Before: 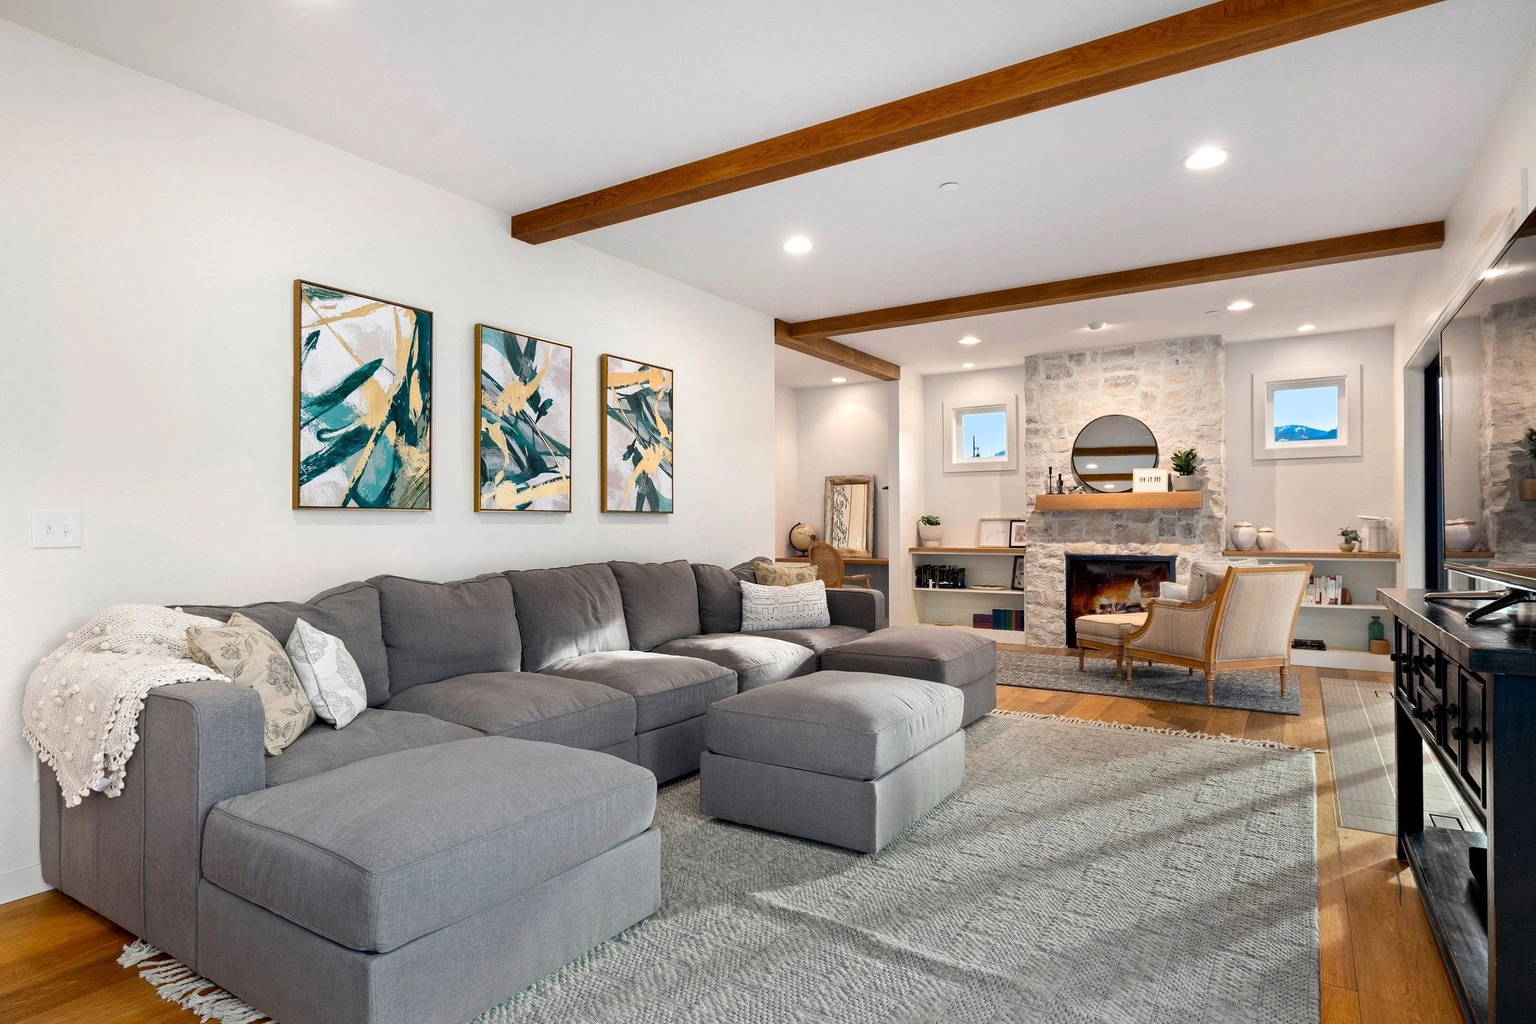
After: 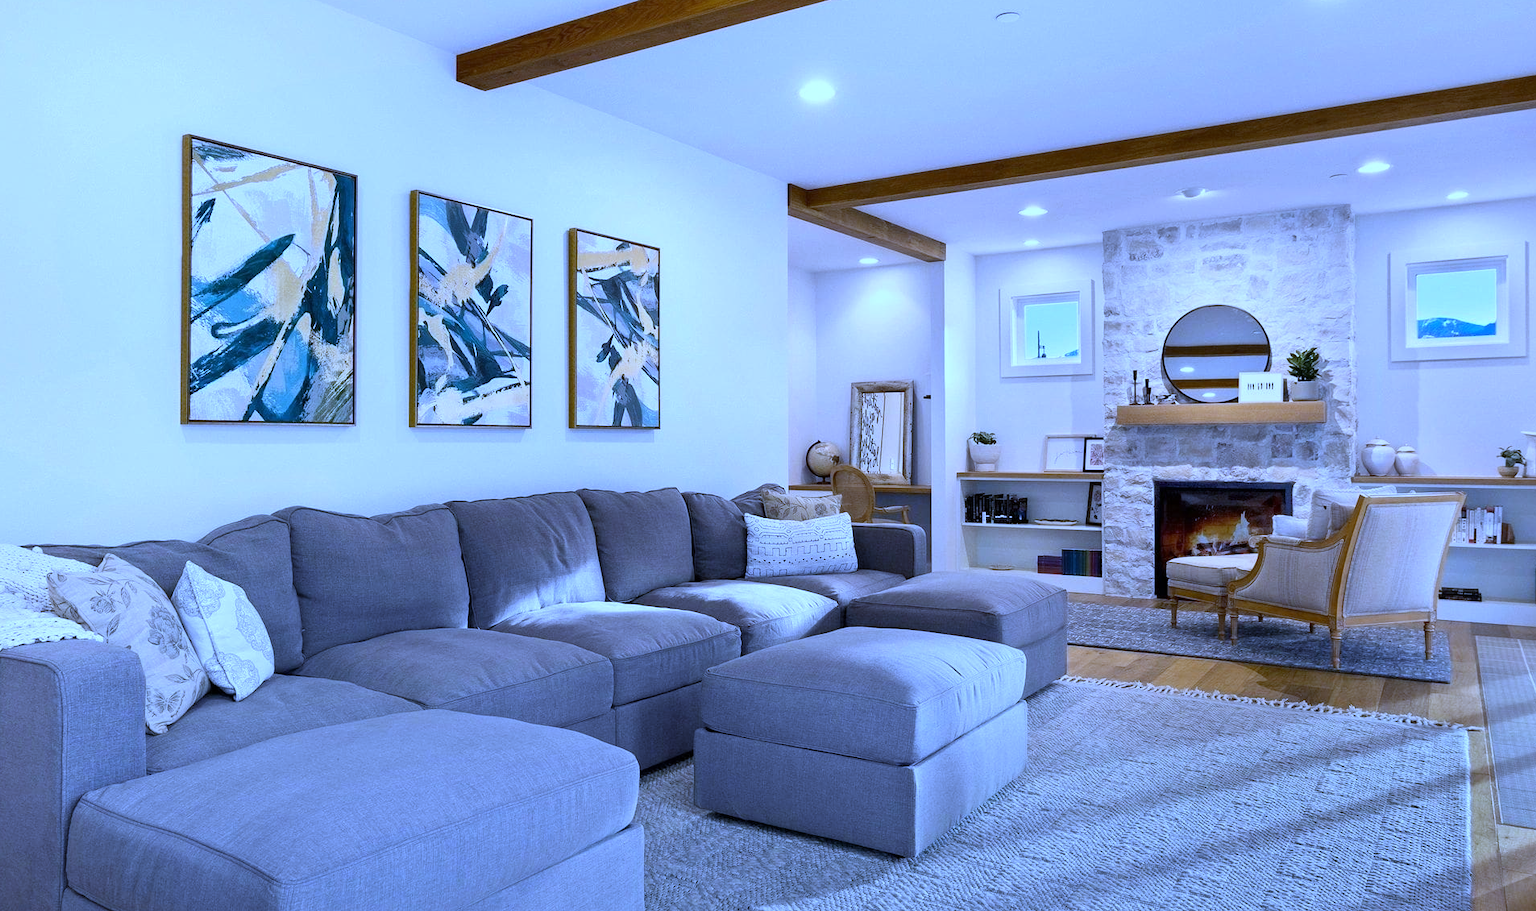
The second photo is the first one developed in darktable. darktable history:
crop: left 9.712%, top 16.928%, right 10.845%, bottom 12.332%
white balance: red 0.766, blue 1.537
